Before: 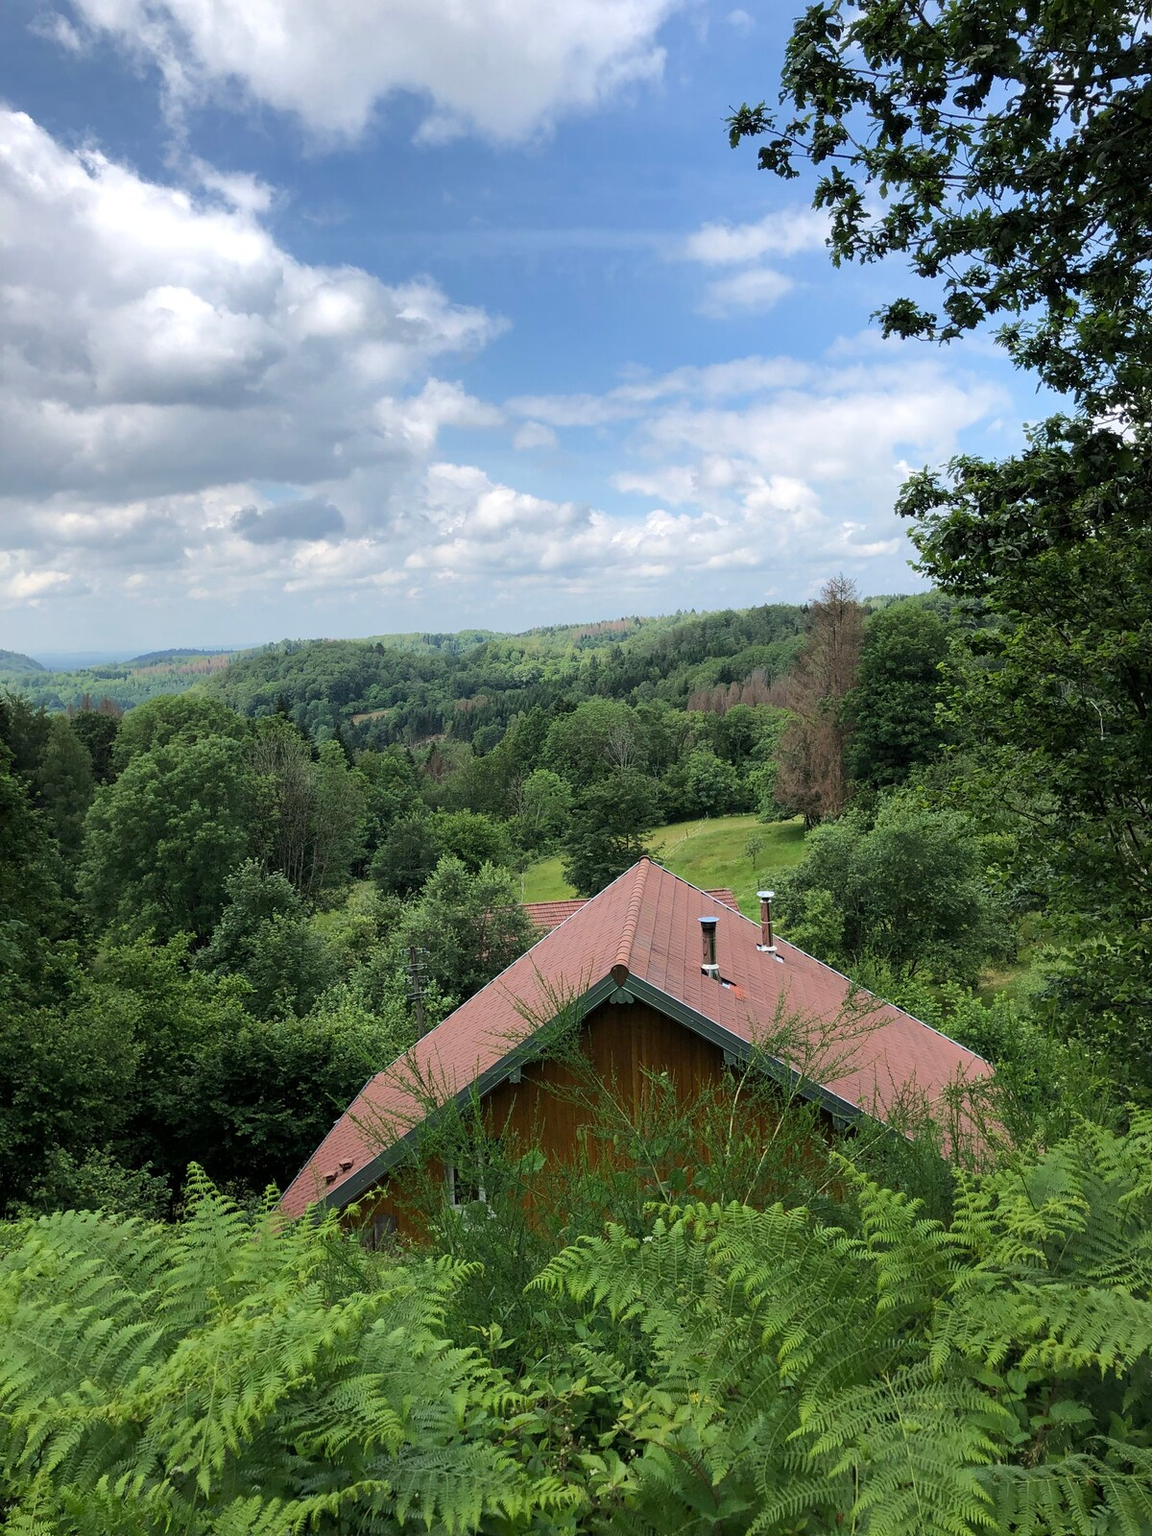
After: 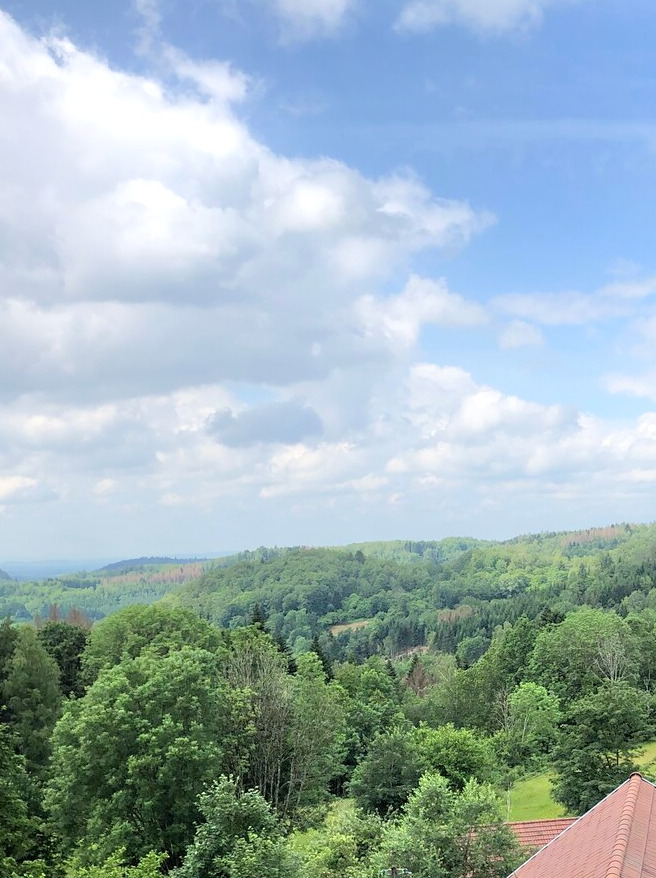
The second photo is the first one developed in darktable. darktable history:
tone equalizer: -7 EV 0.15 EV, -6 EV 0.6 EV, -5 EV 1.15 EV, -4 EV 1.33 EV, -3 EV 1.15 EV, -2 EV 0.6 EV, -1 EV 0.15 EV, mask exposure compensation -0.5 EV
crop and rotate: left 3.047%, top 7.509%, right 42.236%, bottom 37.598%
shadows and highlights: shadows -40.15, highlights 62.88, soften with gaussian
